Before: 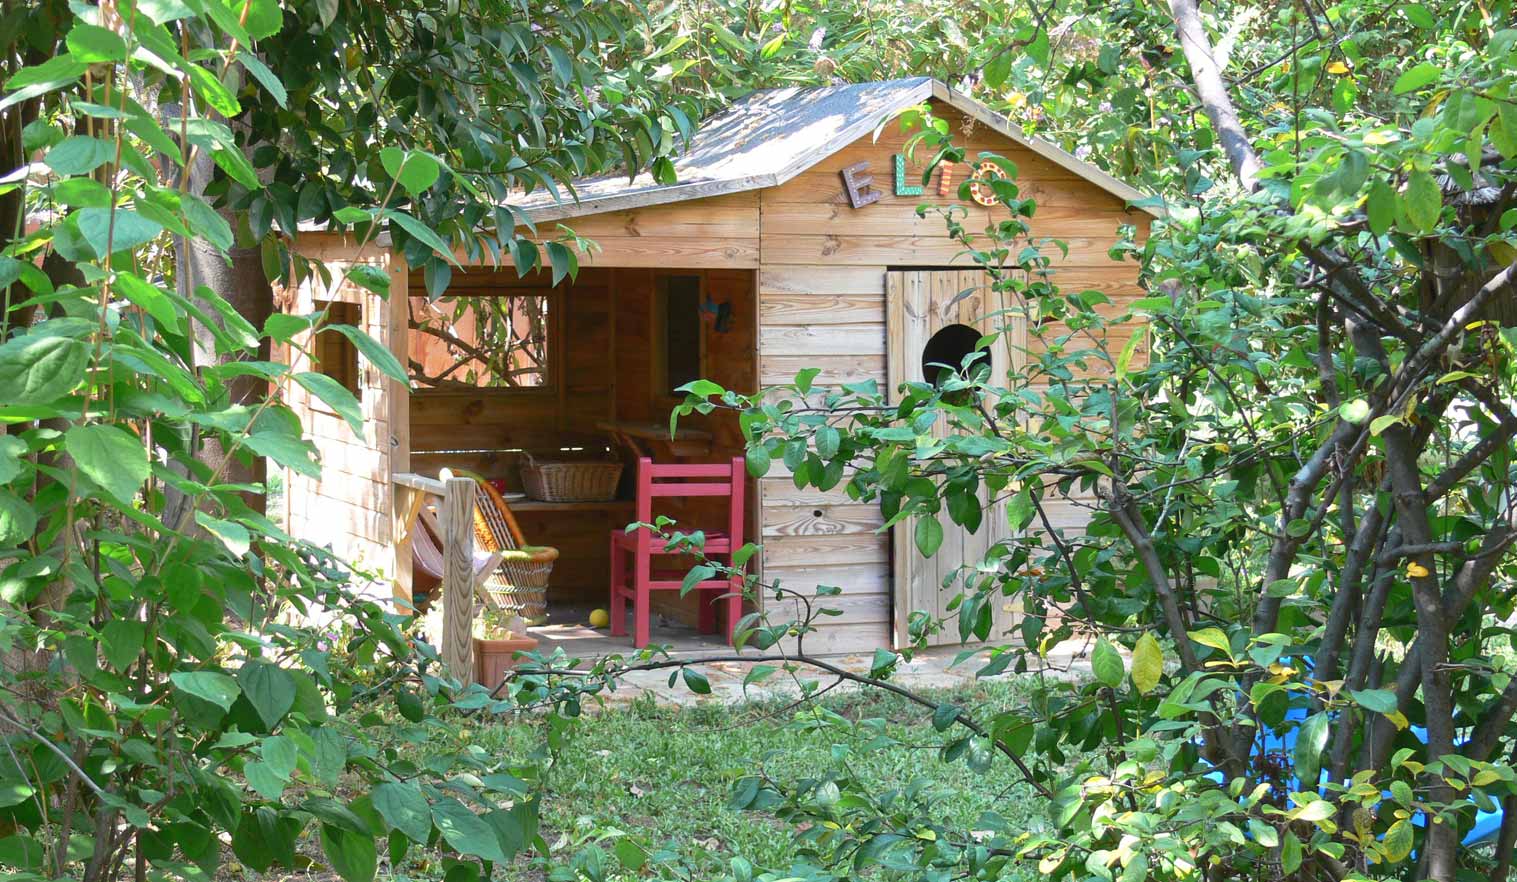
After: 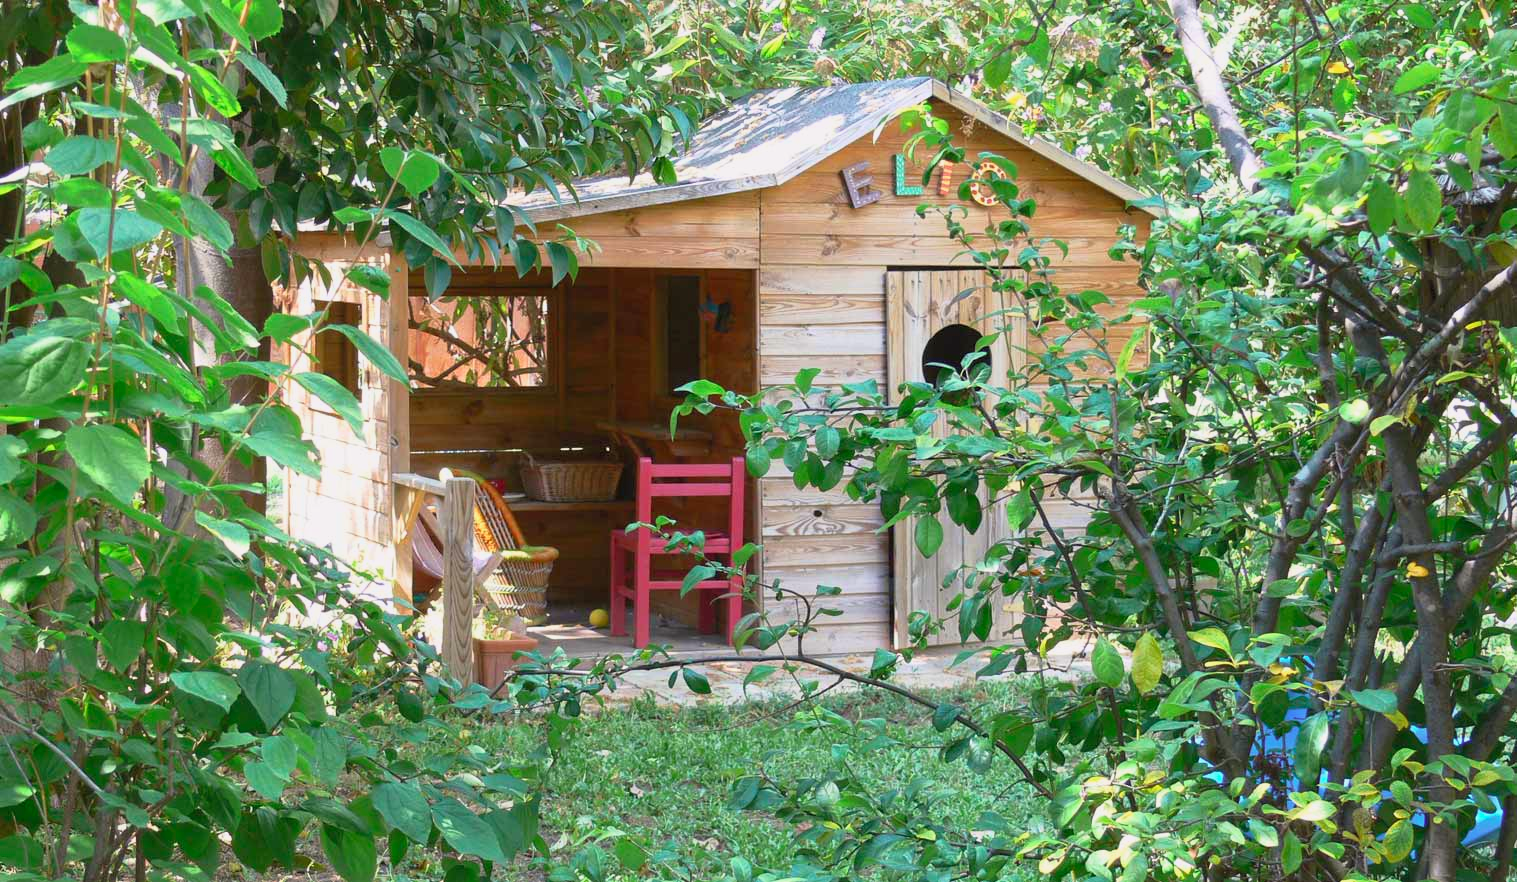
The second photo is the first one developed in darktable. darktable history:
tone curve: curves: ch0 [(0.013, 0) (0.061, 0.068) (0.239, 0.256) (0.502, 0.505) (0.683, 0.676) (0.761, 0.773) (0.858, 0.858) (0.987, 0.945)]; ch1 [(0, 0) (0.172, 0.123) (0.304, 0.267) (0.414, 0.395) (0.472, 0.473) (0.502, 0.508) (0.521, 0.528) (0.583, 0.595) (0.654, 0.673) (0.728, 0.761) (1, 1)]; ch2 [(0, 0) (0.411, 0.424) (0.485, 0.476) (0.502, 0.502) (0.553, 0.557) (0.57, 0.576) (1, 1)], color space Lab, independent channels, preserve colors none
